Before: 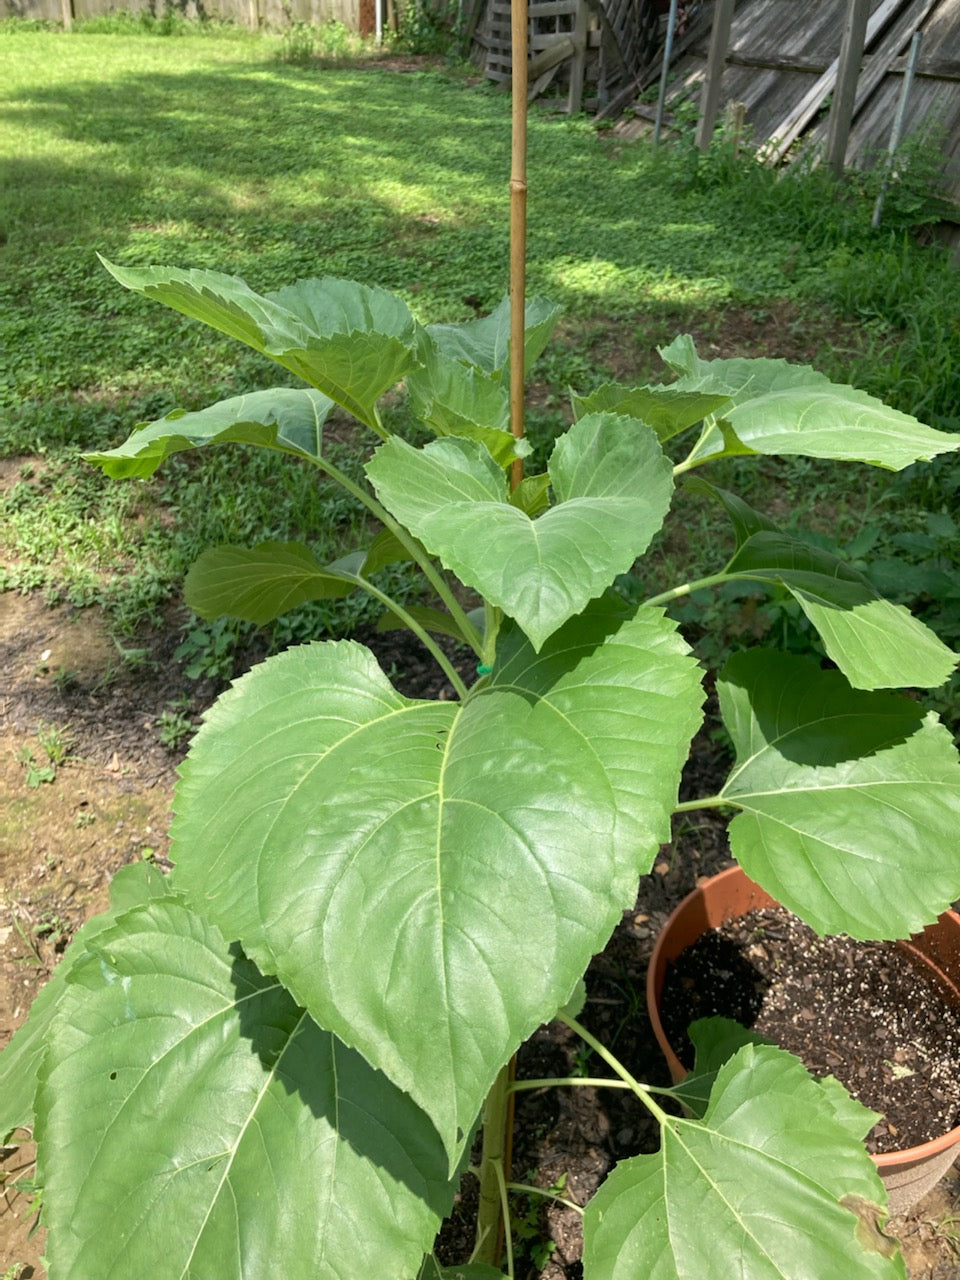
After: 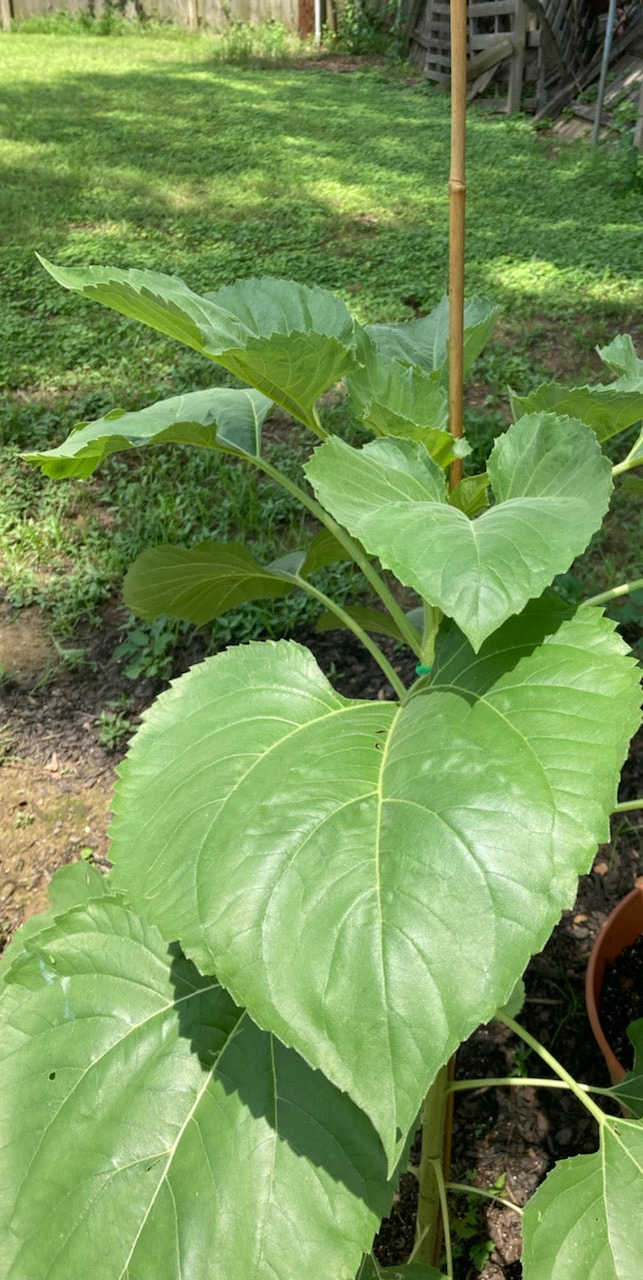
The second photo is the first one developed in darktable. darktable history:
crop and rotate: left 6.419%, right 26.558%
